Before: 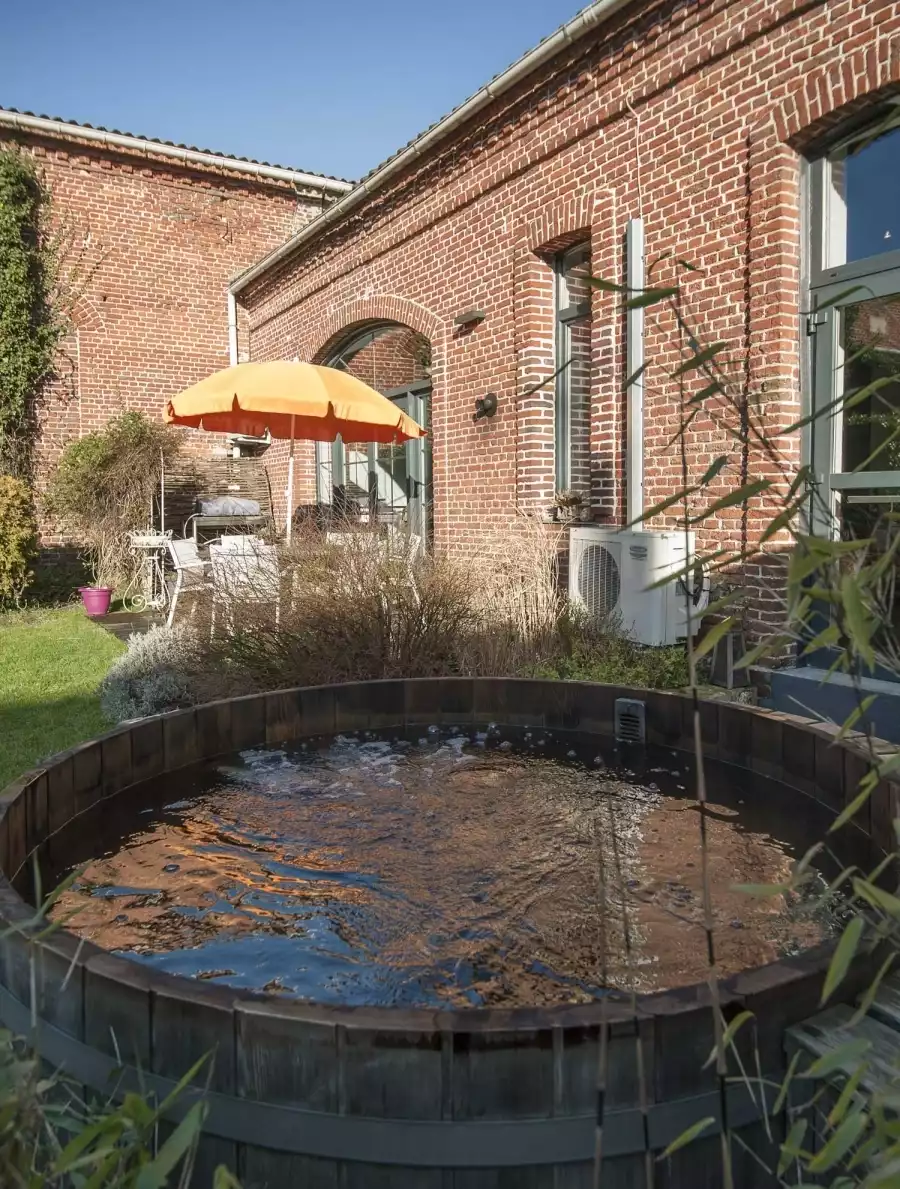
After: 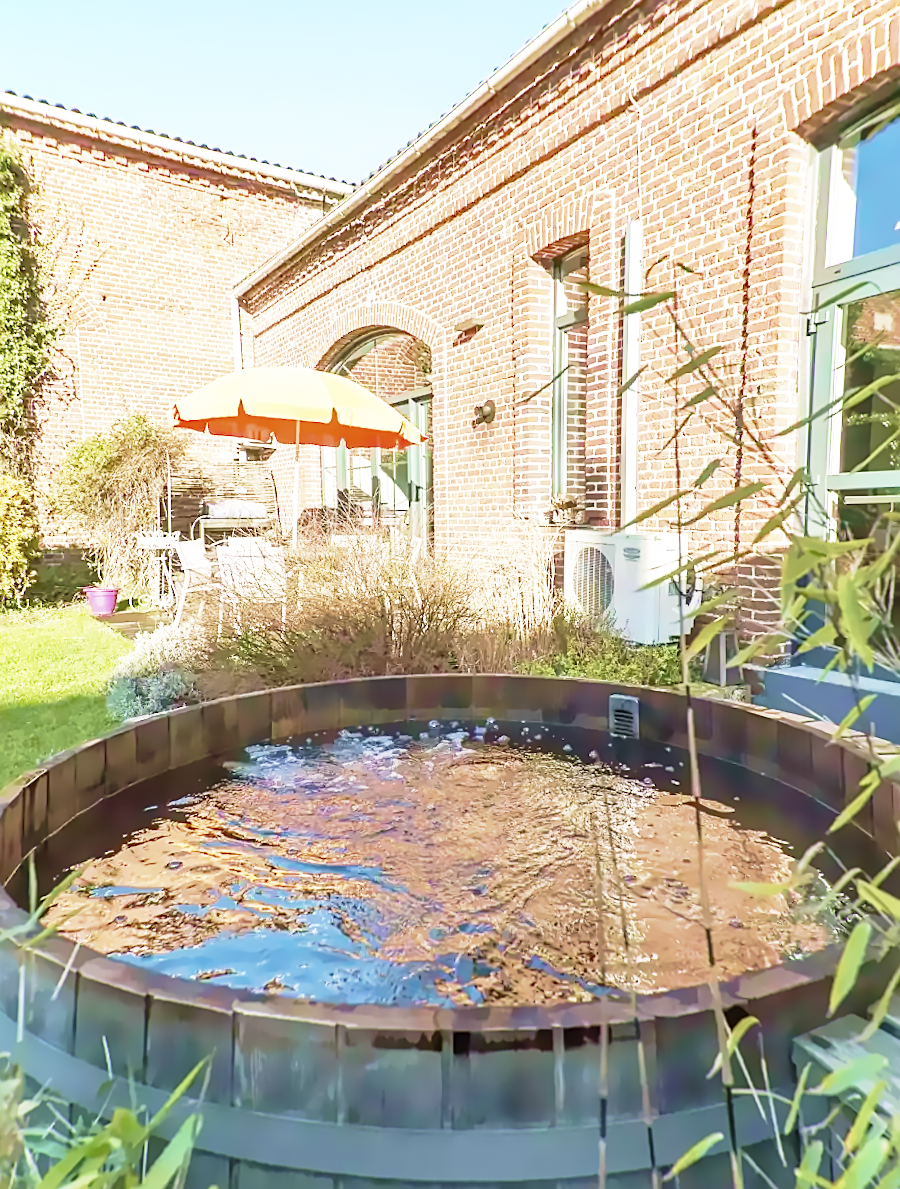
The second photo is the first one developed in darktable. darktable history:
sharpen: on, module defaults
lens correction: crop 2, focal 14, aperture 3.5, distance 0.965, camera "E-M10", lens "Olympus M.Zuiko Digital ED 14-42mm f/3.5-5.6 II R"
velvia: strength 75%
base curve: curves: ch0 [(0, 0) (0.012, 0.01) (0.073, 0.168) (0.31, 0.711) (0.645, 0.957) (1, 1)], preserve colors none
color contrast: green-magenta contrast 1.2, blue-yellow contrast 1.2
unbreak input profile: mode gamma, linear 0, gamma 0.74
denoise (profiled): central pixel weight 0, a [-1, 0, 0], b [0, 0, 0], mode non-local means, y [[0, 0, 0.5 ×5] ×4, [0.5 ×7], [0.5 ×7]], fix various bugs in algorithm false, upgrade profiled transform false, color mode RGB, compensate highlight preservation false
